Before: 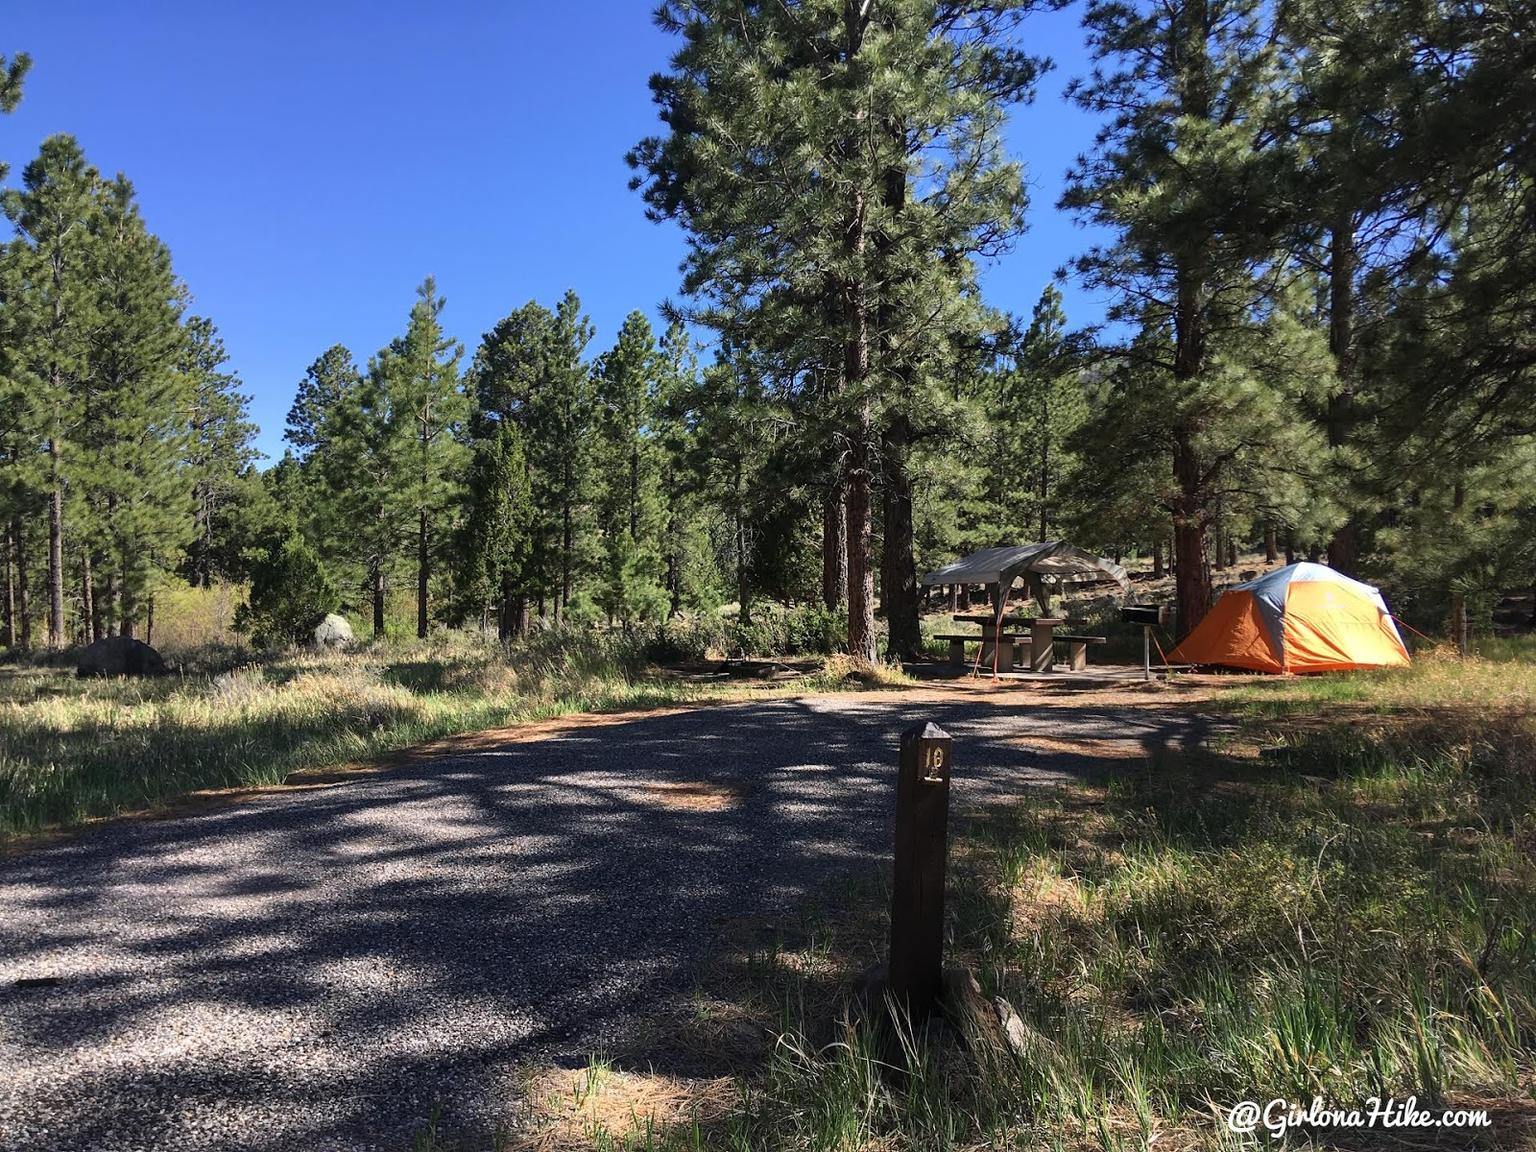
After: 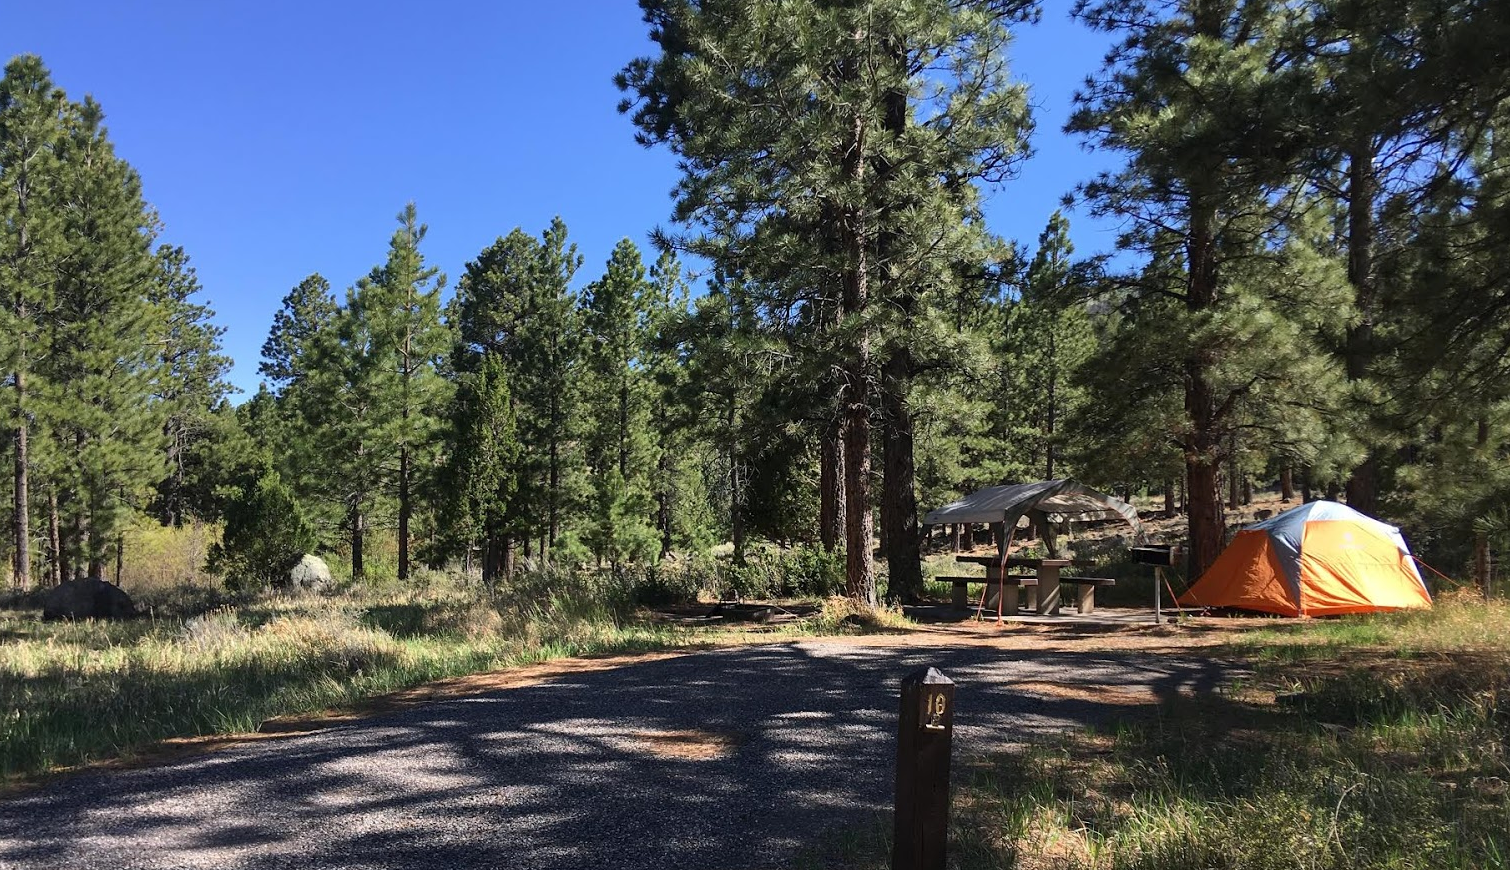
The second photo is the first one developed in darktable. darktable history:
crop: left 2.365%, top 7.158%, right 3.238%, bottom 20.28%
tone curve: curves: ch0 [(0, 0) (0.003, 0.003) (0.011, 0.011) (0.025, 0.024) (0.044, 0.043) (0.069, 0.068) (0.1, 0.097) (0.136, 0.133) (0.177, 0.173) (0.224, 0.219) (0.277, 0.27) (0.335, 0.327) (0.399, 0.39) (0.468, 0.457) (0.543, 0.545) (0.623, 0.625) (0.709, 0.71) (0.801, 0.801) (0.898, 0.898) (1, 1)], color space Lab, independent channels, preserve colors none
